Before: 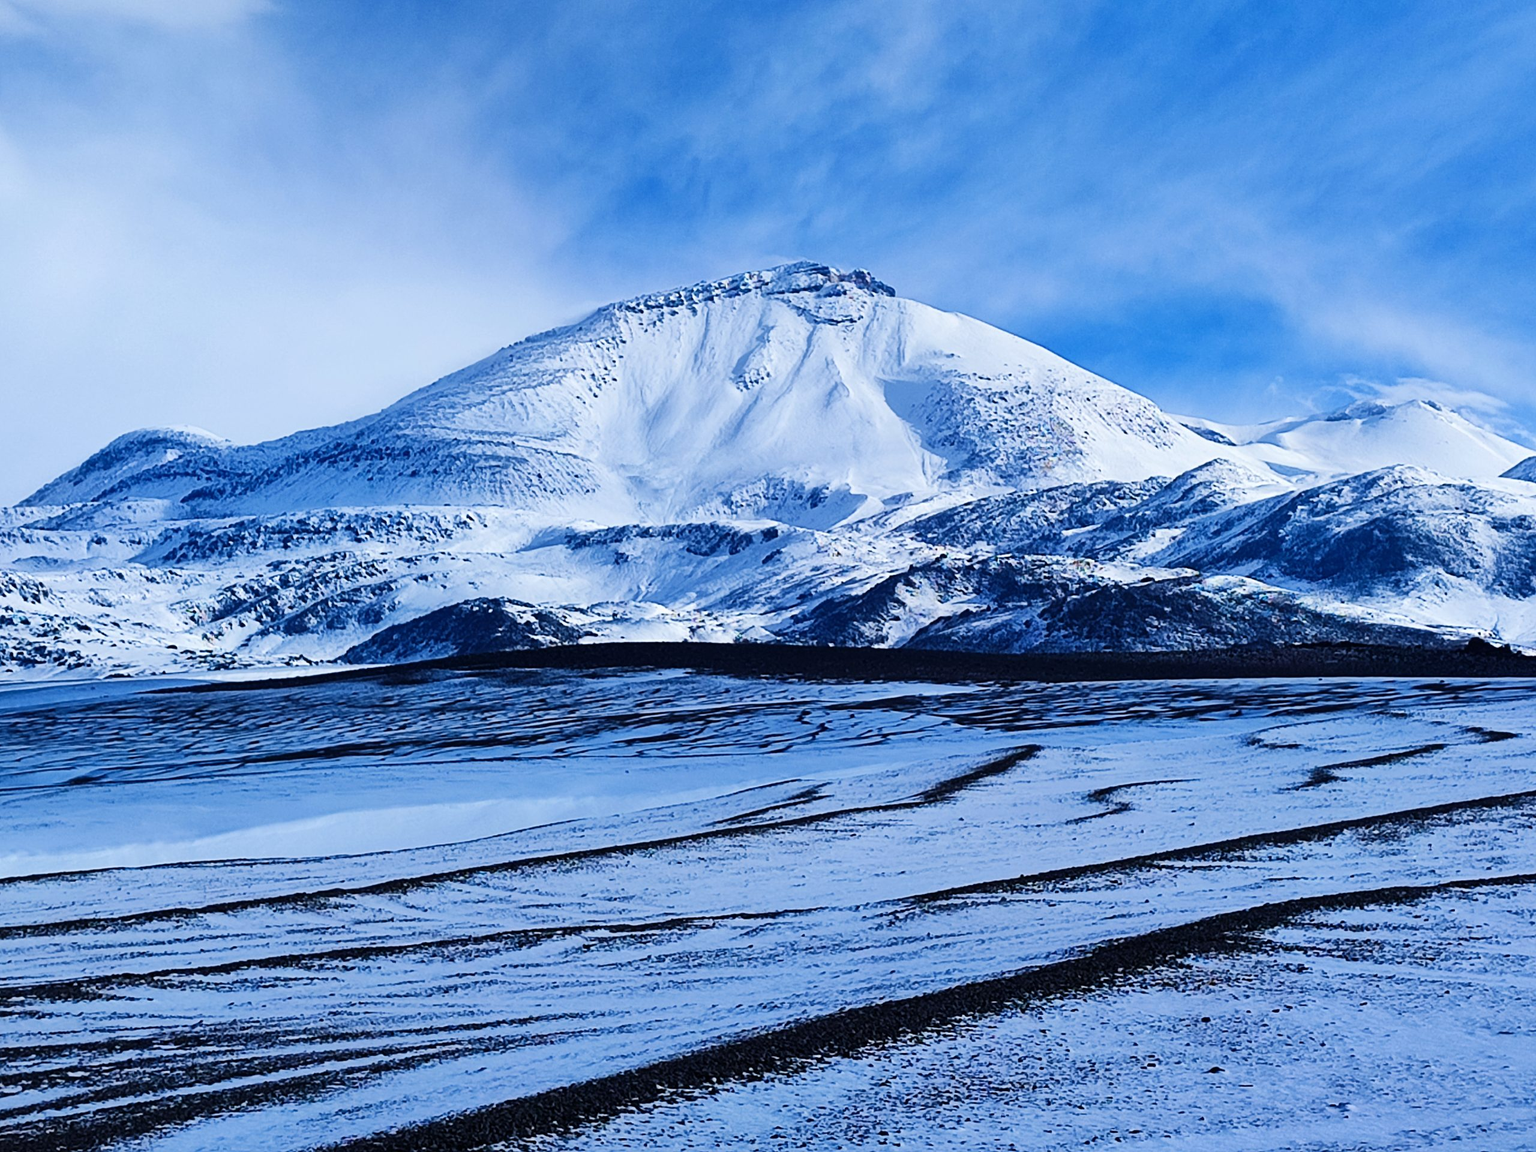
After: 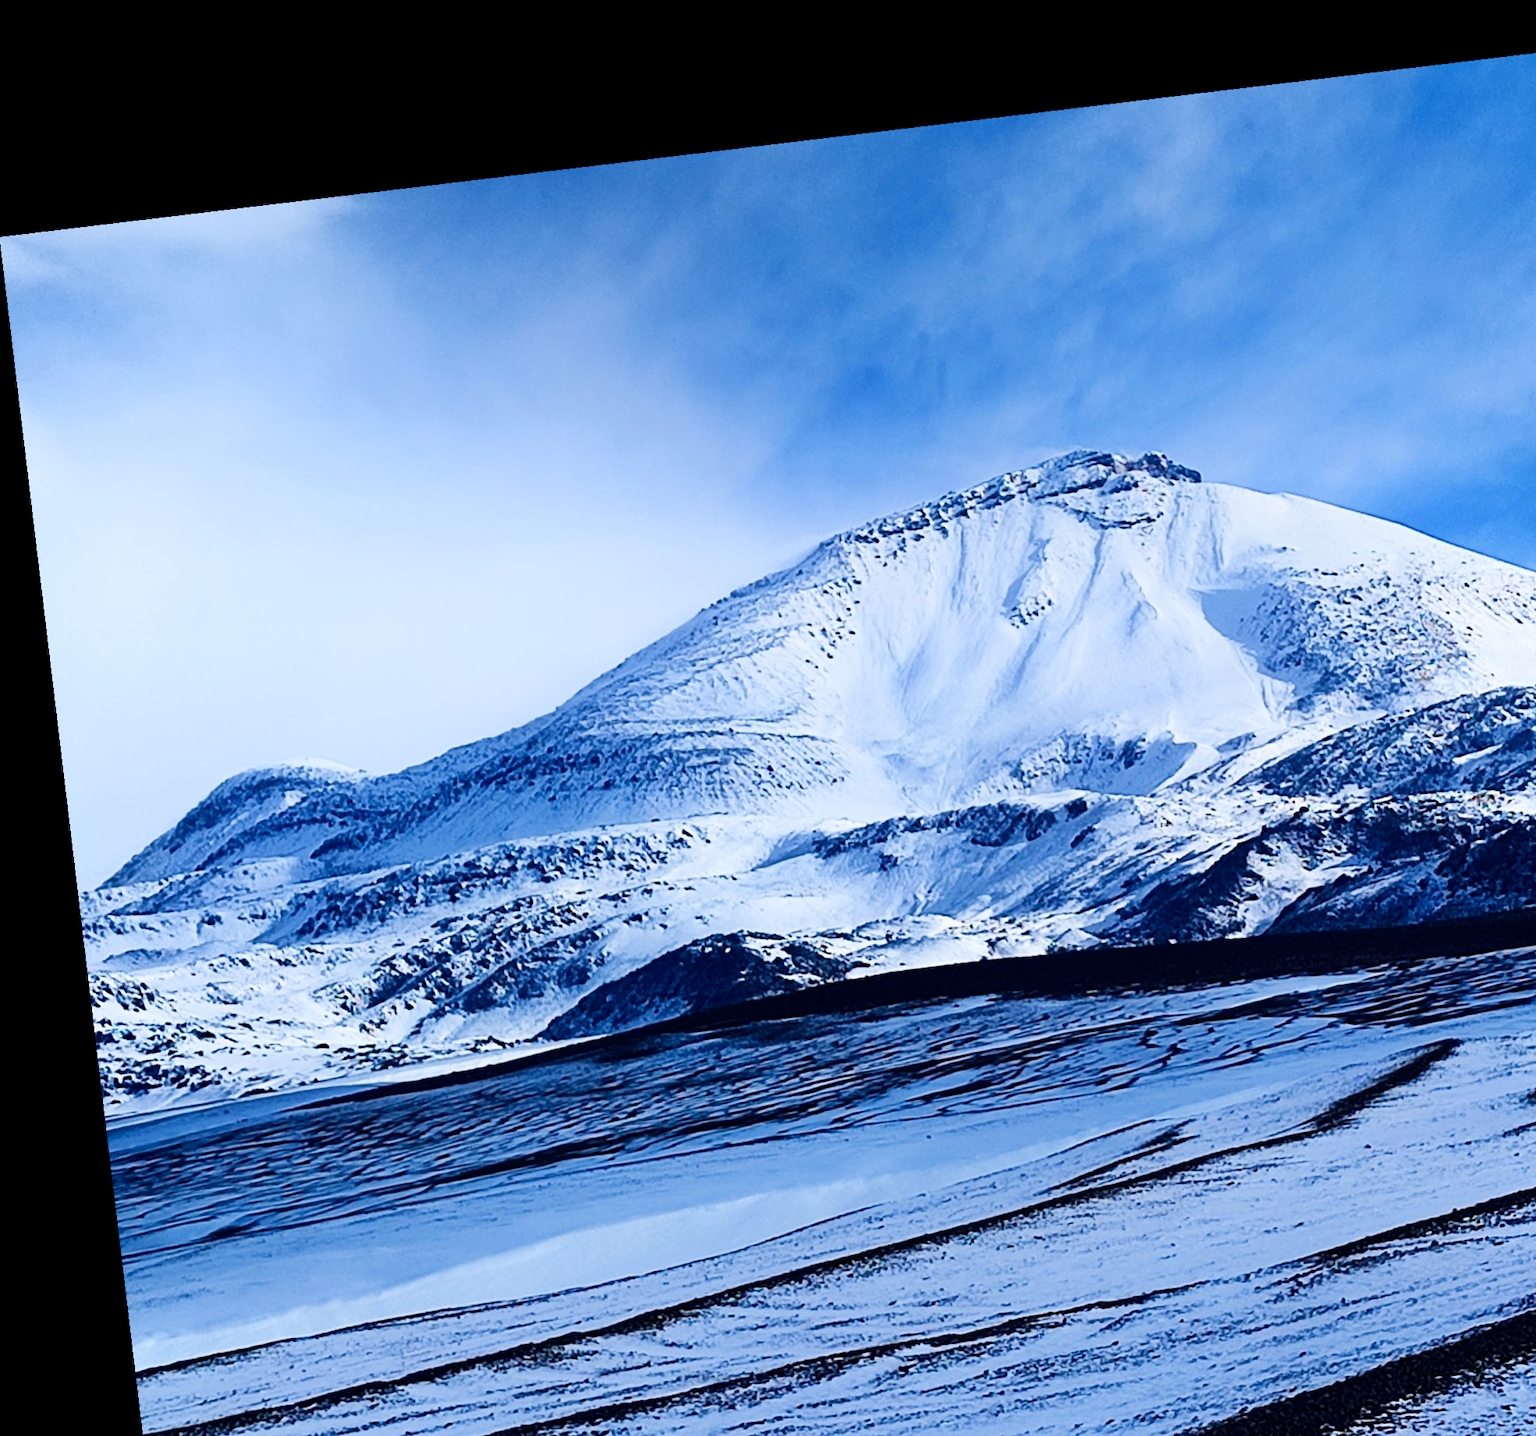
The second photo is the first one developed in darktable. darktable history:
crop: right 28.885%, bottom 16.626%
rotate and perspective: rotation -6.83°, automatic cropping off
shadows and highlights: shadows -62.32, white point adjustment -5.22, highlights 61.59
